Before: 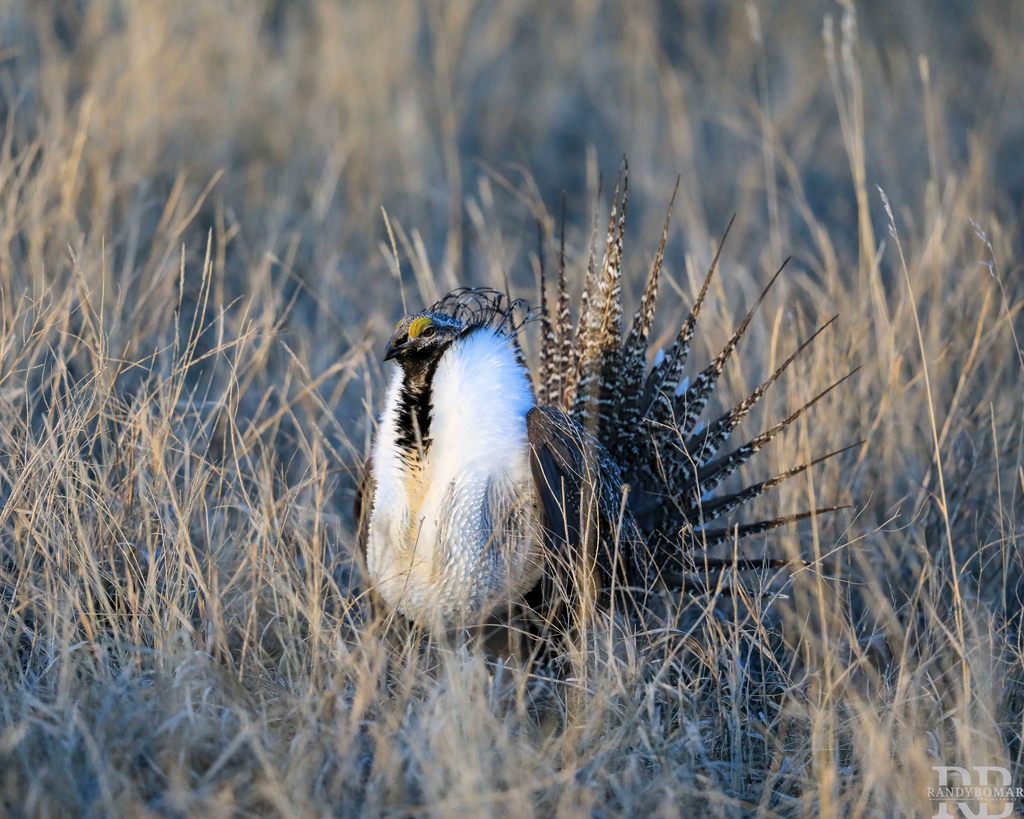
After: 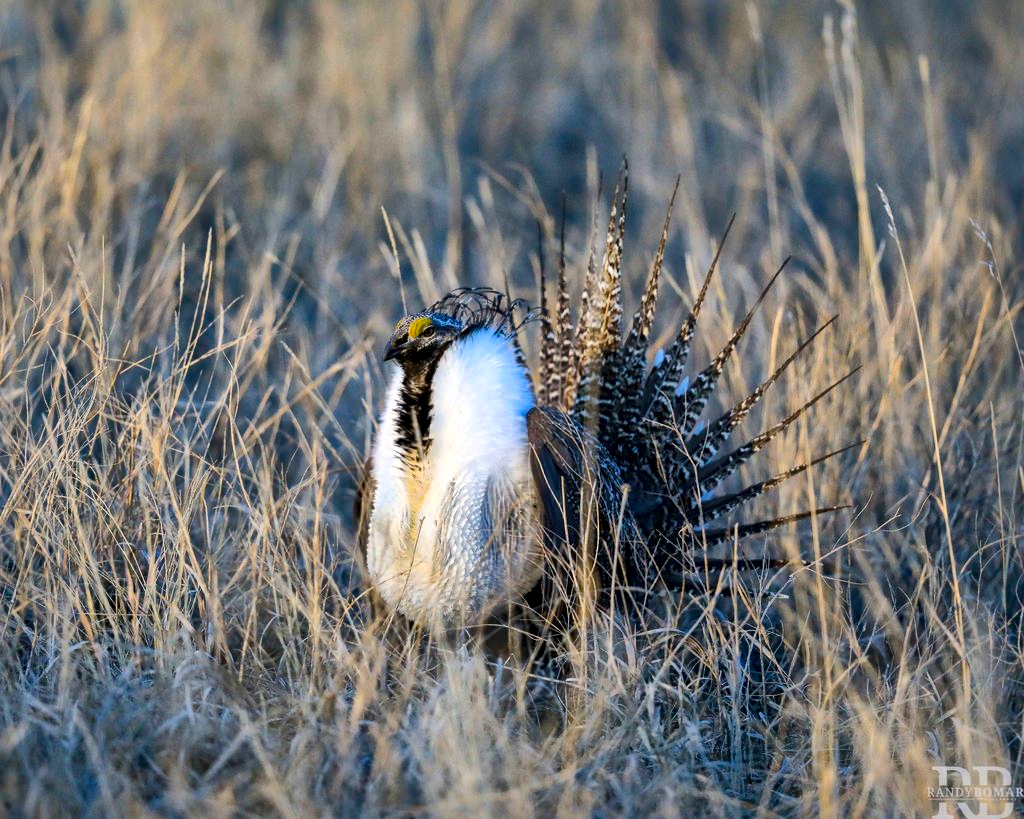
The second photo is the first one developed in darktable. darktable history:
local contrast: mode bilateral grid, contrast 20, coarseness 50, detail 159%, midtone range 0.2
color balance rgb: perceptual saturation grading › global saturation 20%, global vibrance 20%
